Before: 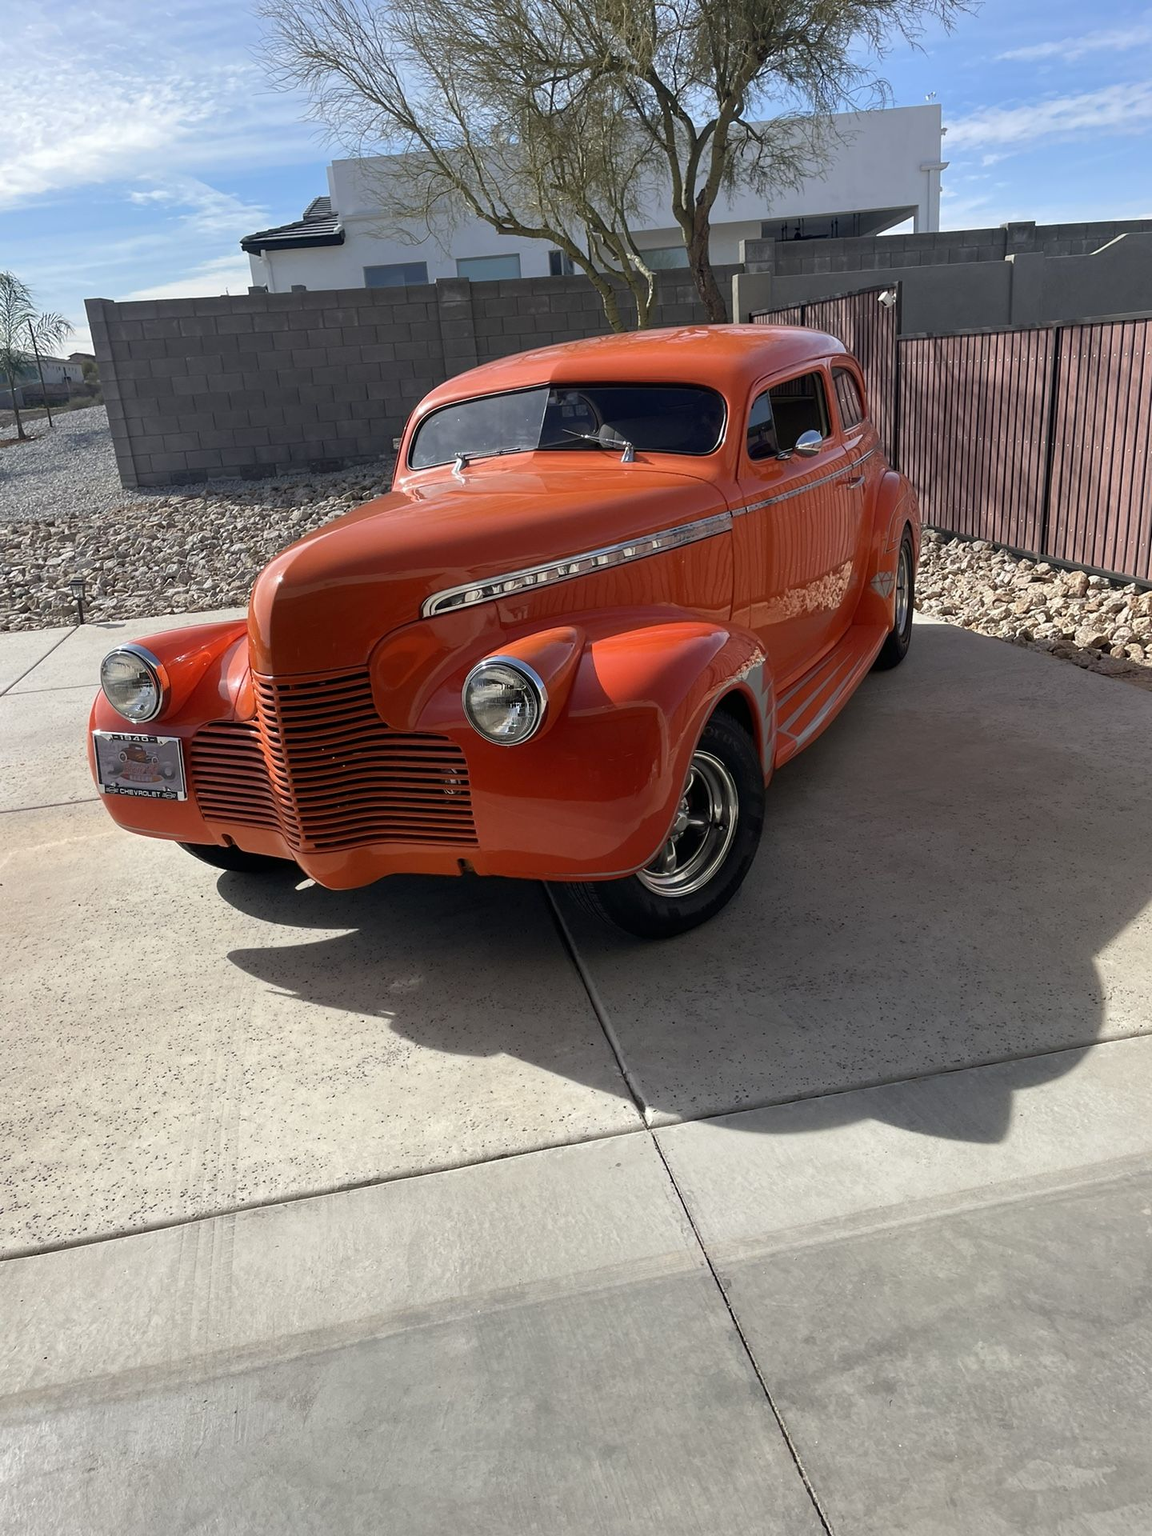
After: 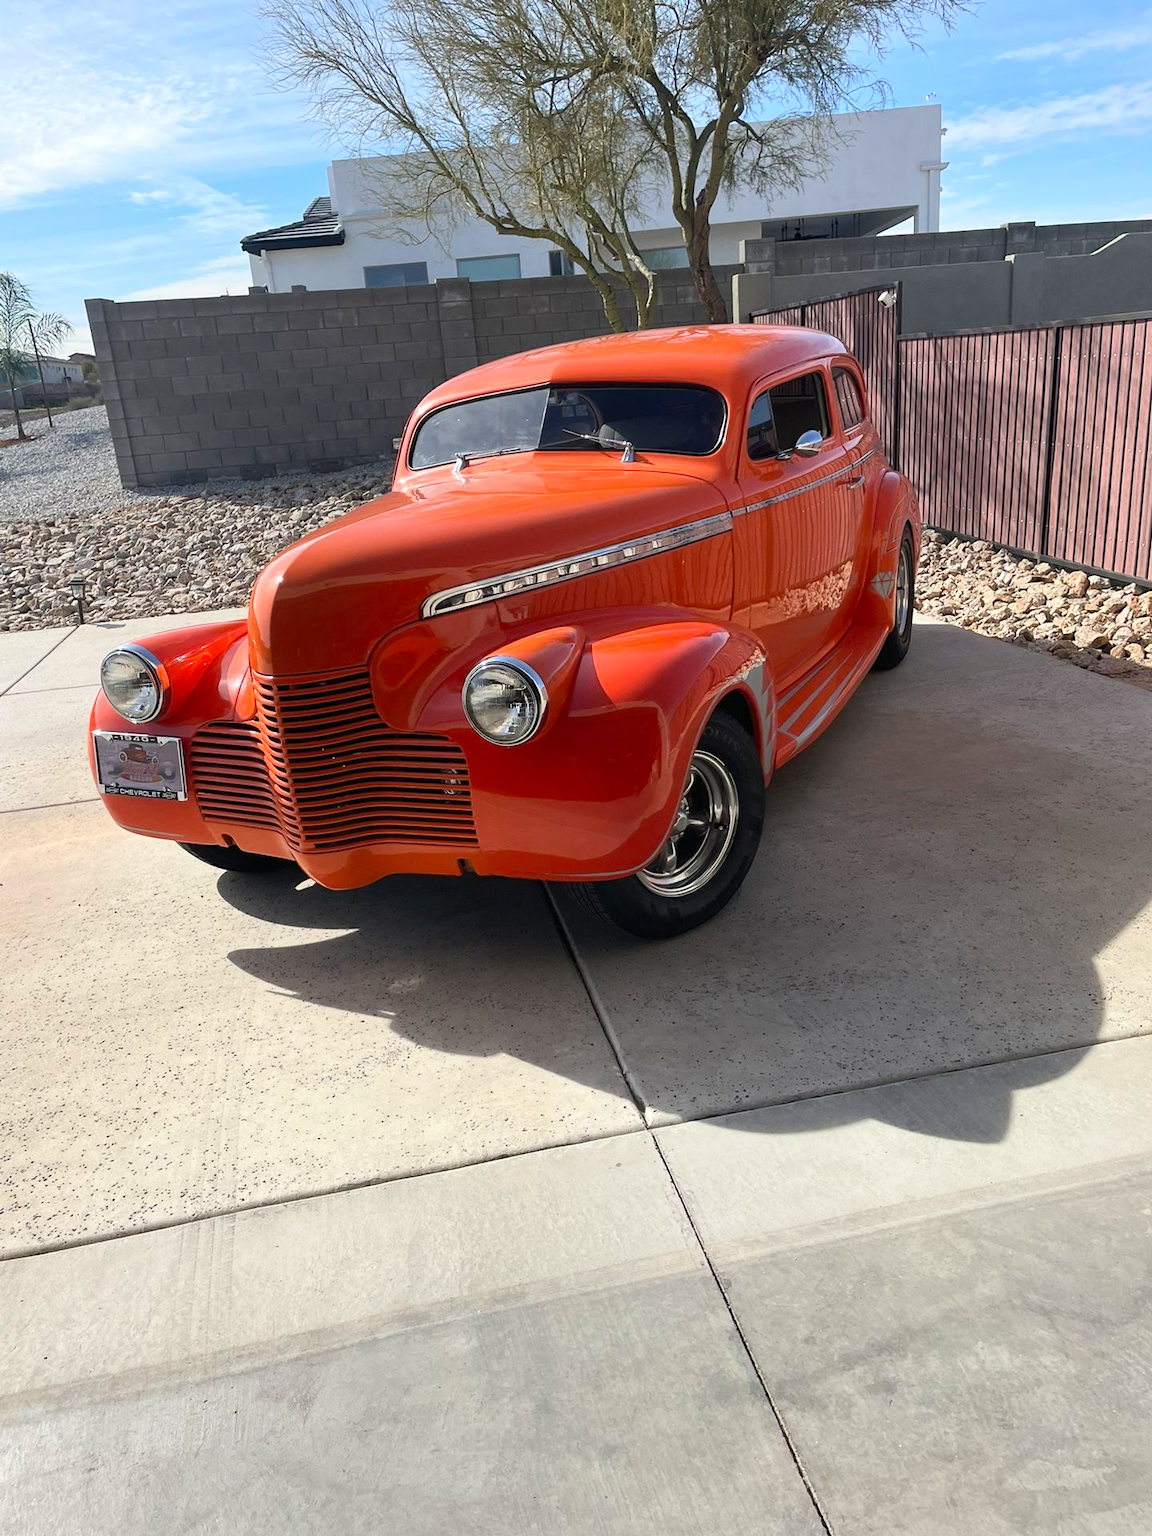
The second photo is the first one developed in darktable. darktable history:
shadows and highlights: radius 125.46, shadows 21.19, highlights -21.19, low approximation 0.01
contrast brightness saturation: contrast 0.2, brightness 0.15, saturation 0.14
